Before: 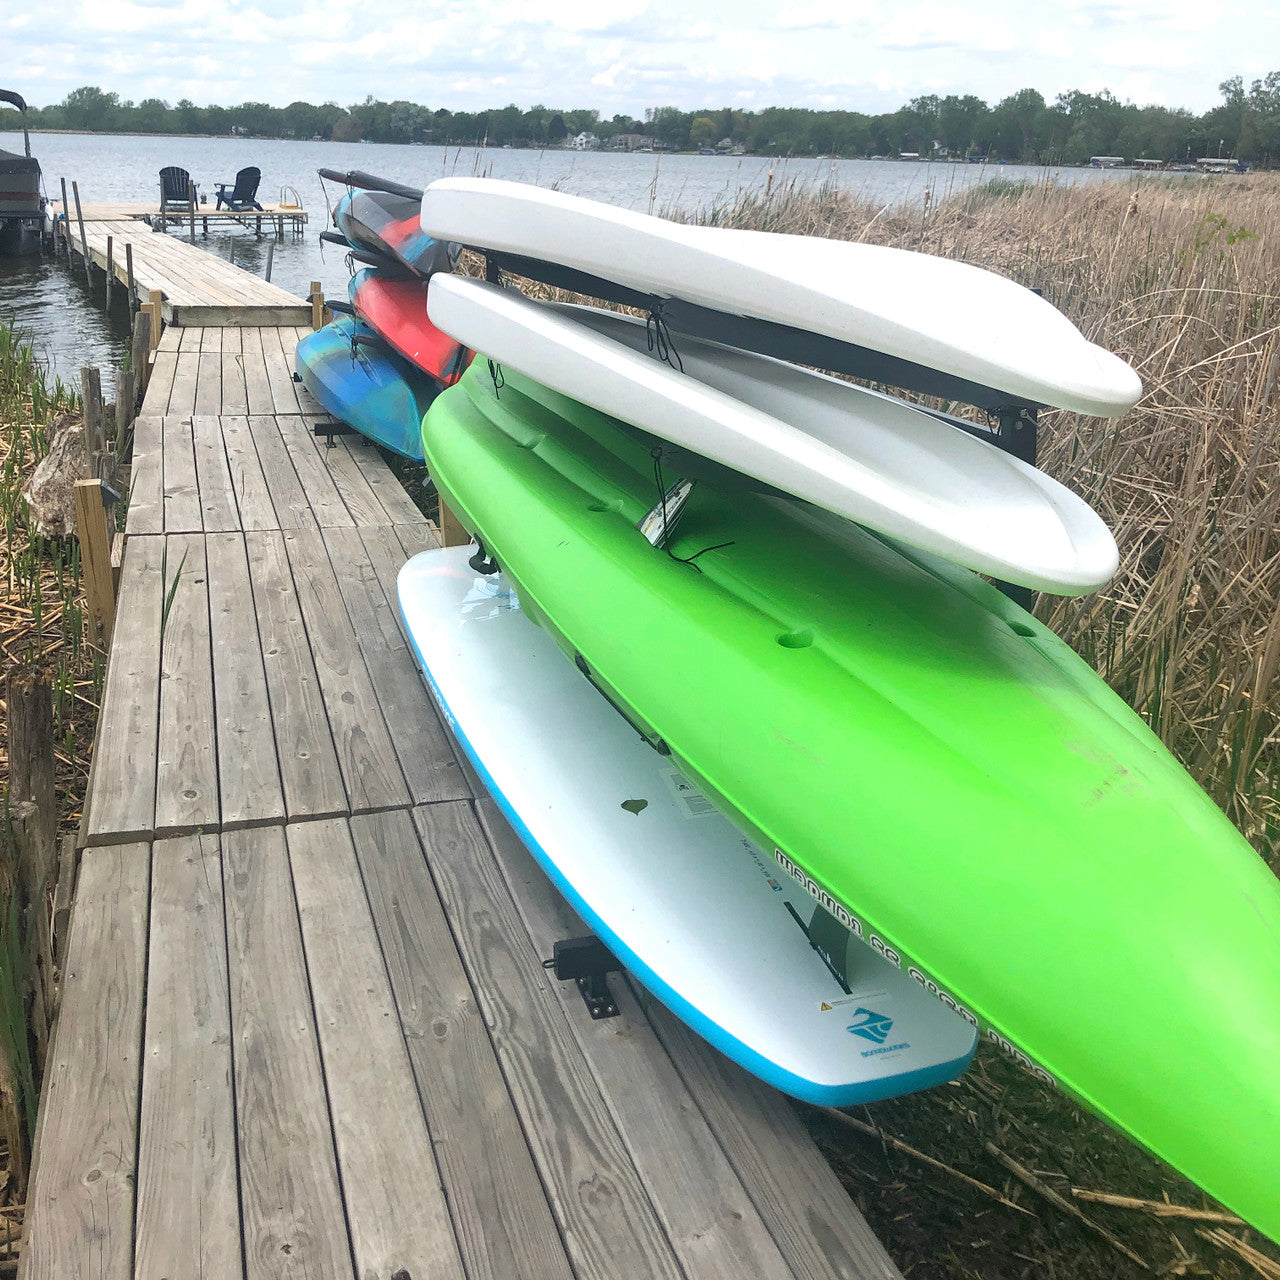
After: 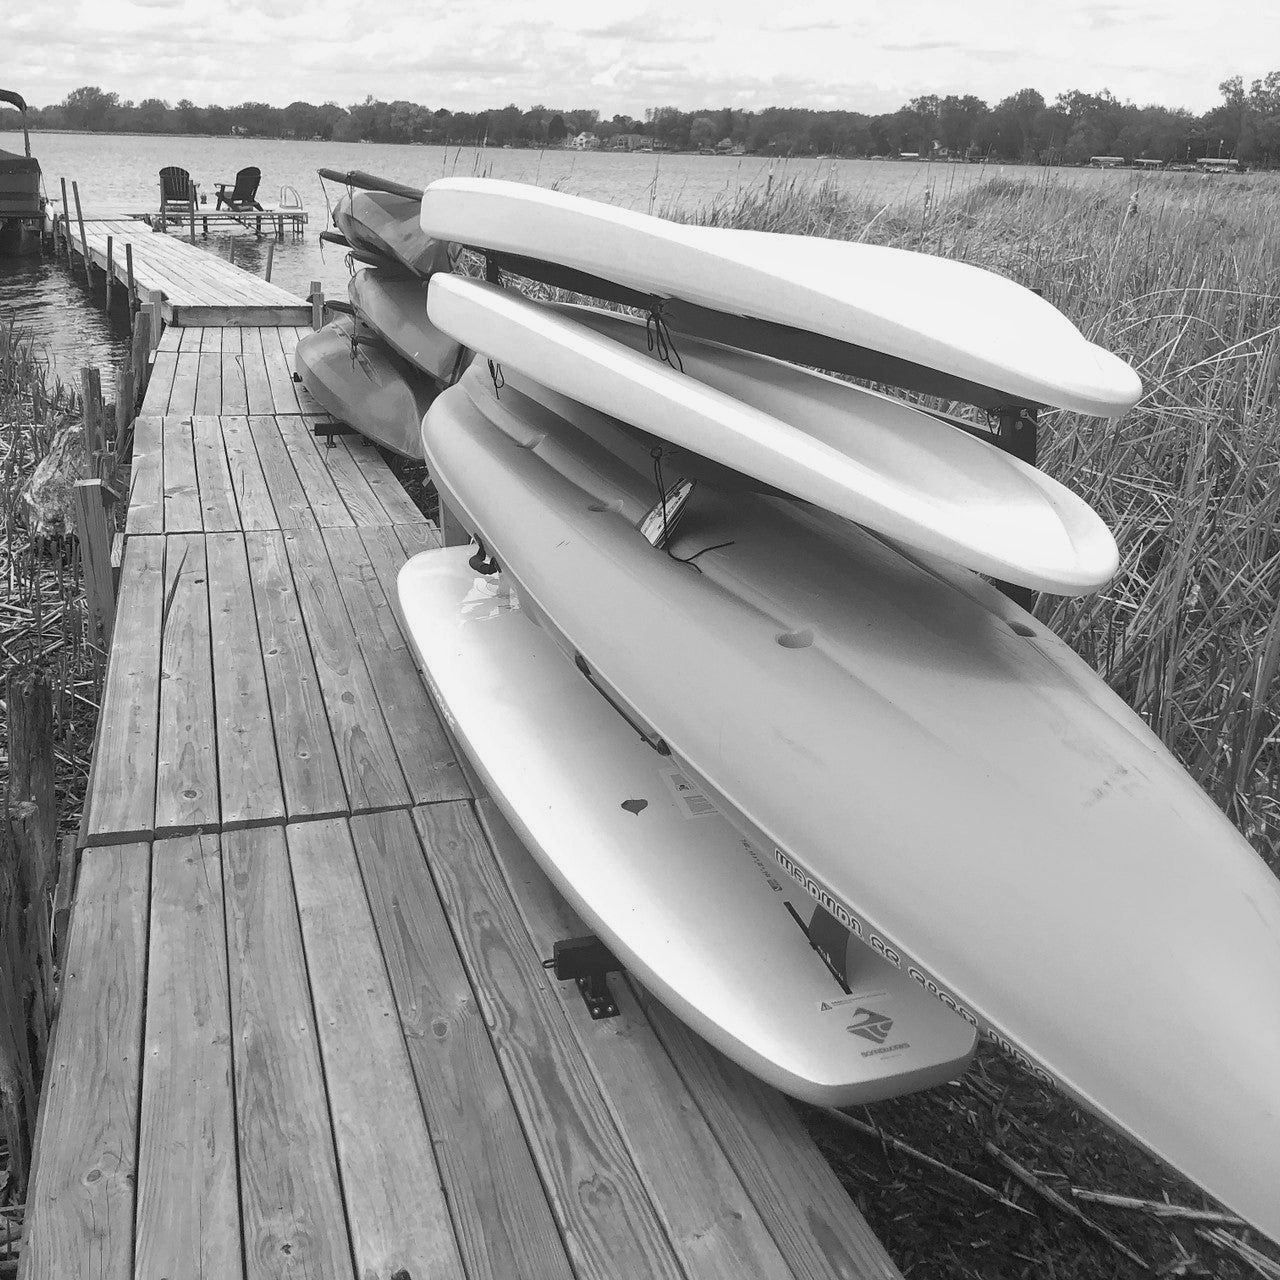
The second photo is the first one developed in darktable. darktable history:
monochrome: a 14.95, b -89.96
color zones: curves: ch0 [(0, 0.5) (0.143, 0.5) (0.286, 0.5) (0.429, 0.5) (0.62, 0.489) (0.714, 0.445) (0.844, 0.496) (1, 0.5)]; ch1 [(0, 0.5) (0.143, 0.5) (0.286, 0.5) (0.429, 0.5) (0.571, 0.5) (0.714, 0.523) (0.857, 0.5) (1, 0.5)]
